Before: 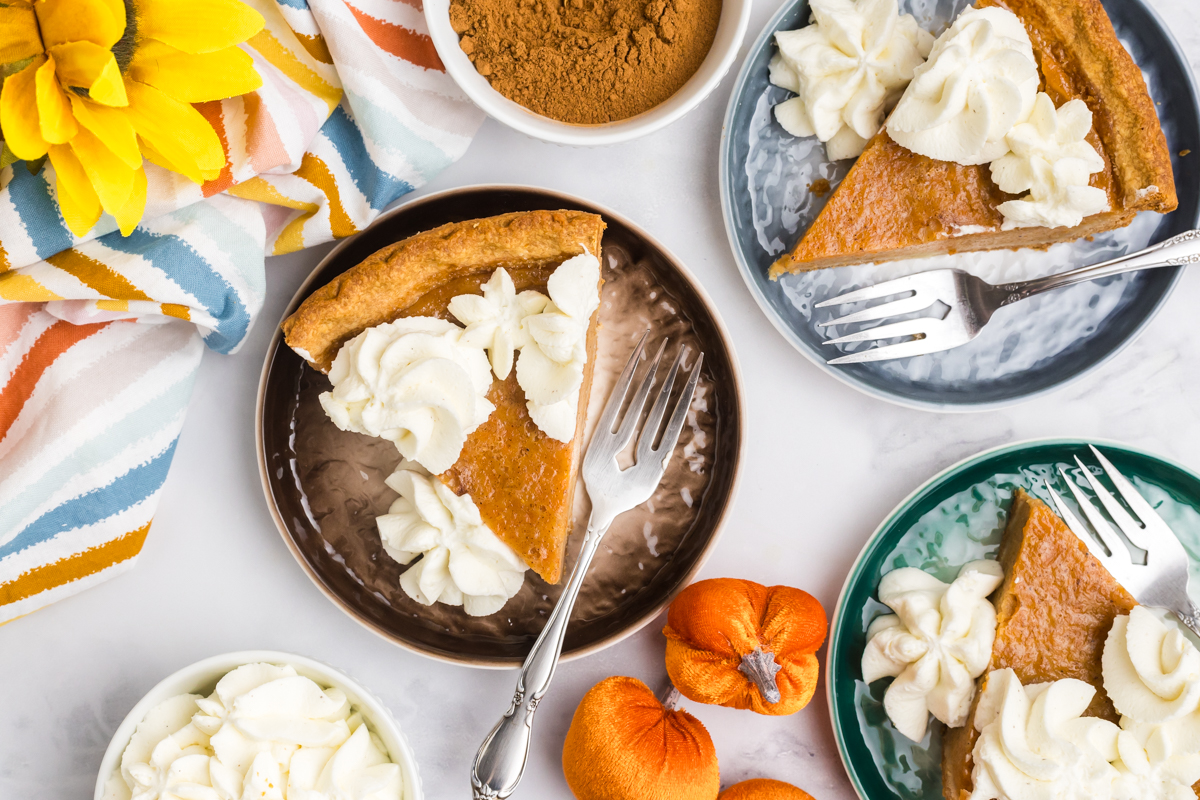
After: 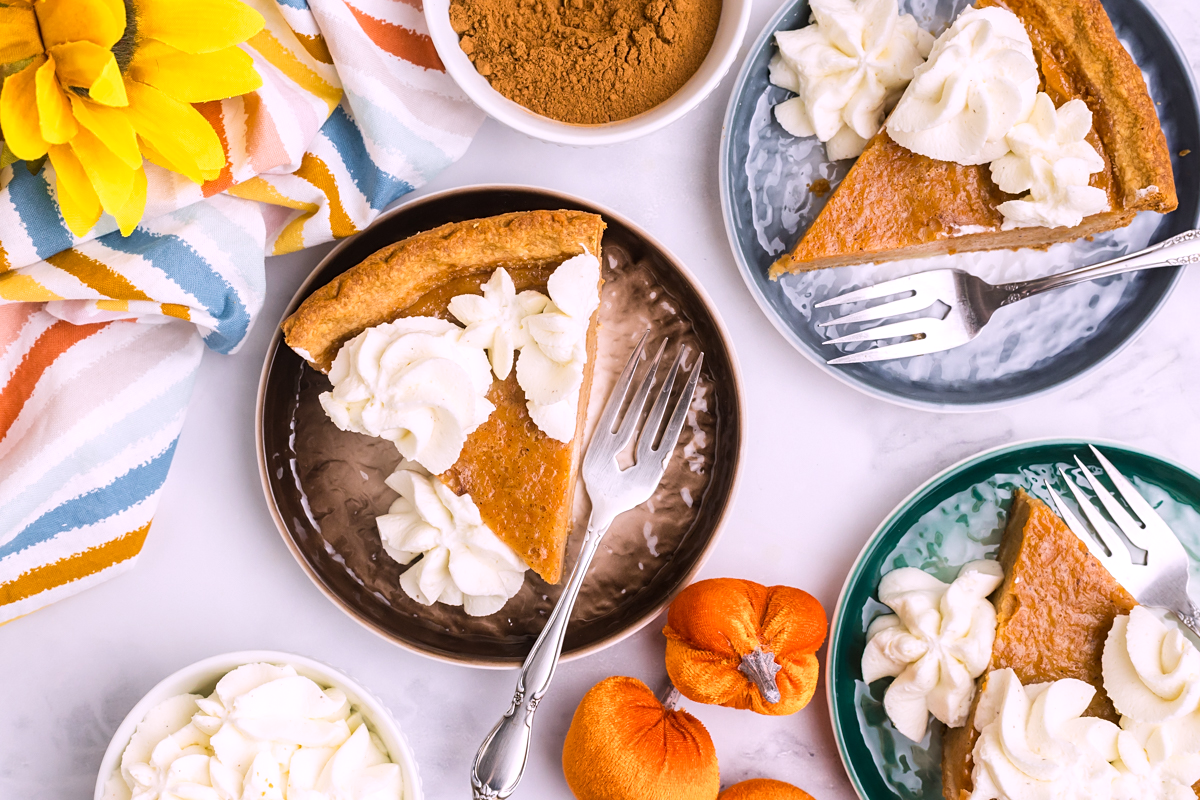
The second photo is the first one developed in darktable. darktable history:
white balance: red 1.05, blue 1.072
sharpen: amount 0.2
